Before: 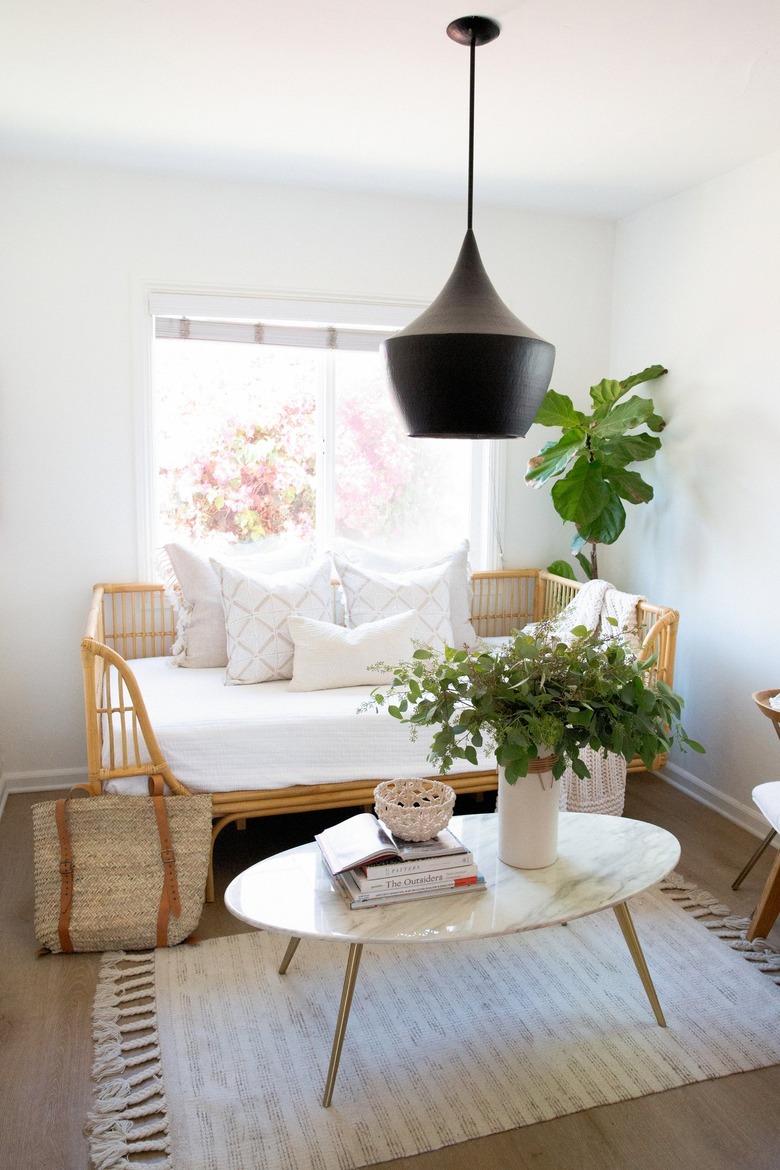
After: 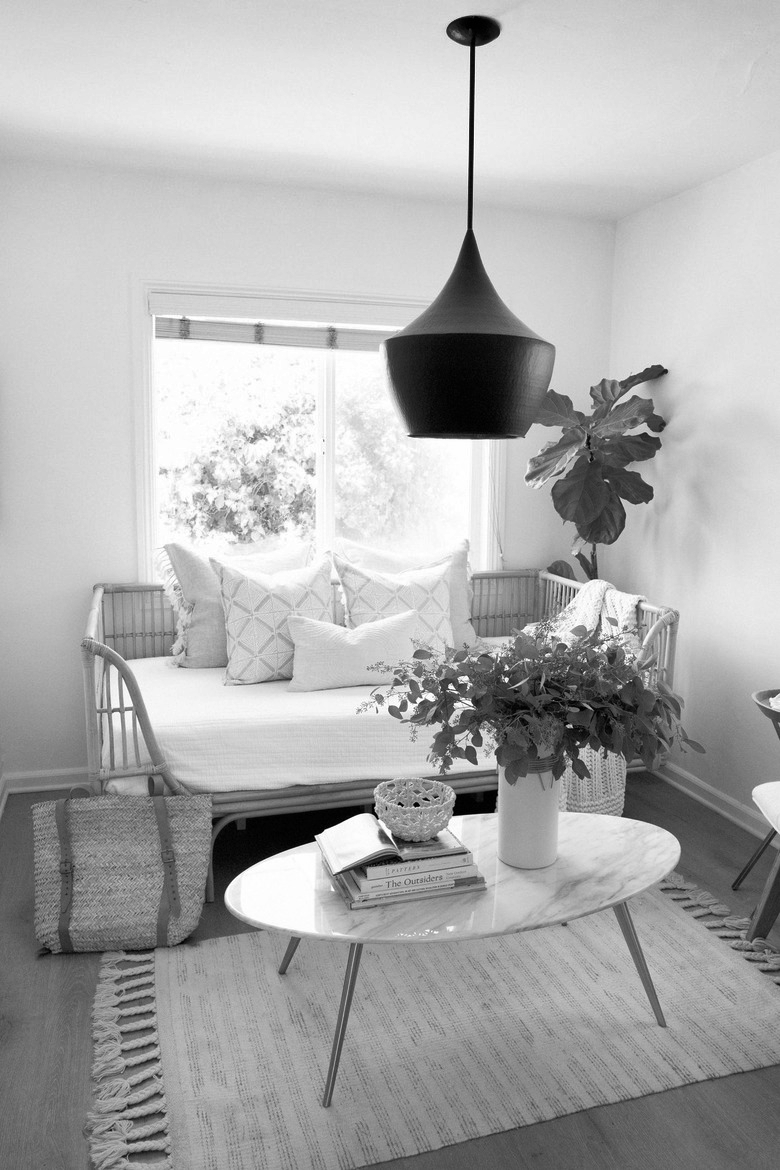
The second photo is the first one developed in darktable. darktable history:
monochrome: a 32, b 64, size 2.3, highlights 1
shadows and highlights: soften with gaussian
color zones: curves: ch1 [(0.238, 0.163) (0.476, 0.2) (0.733, 0.322) (0.848, 0.134)]
